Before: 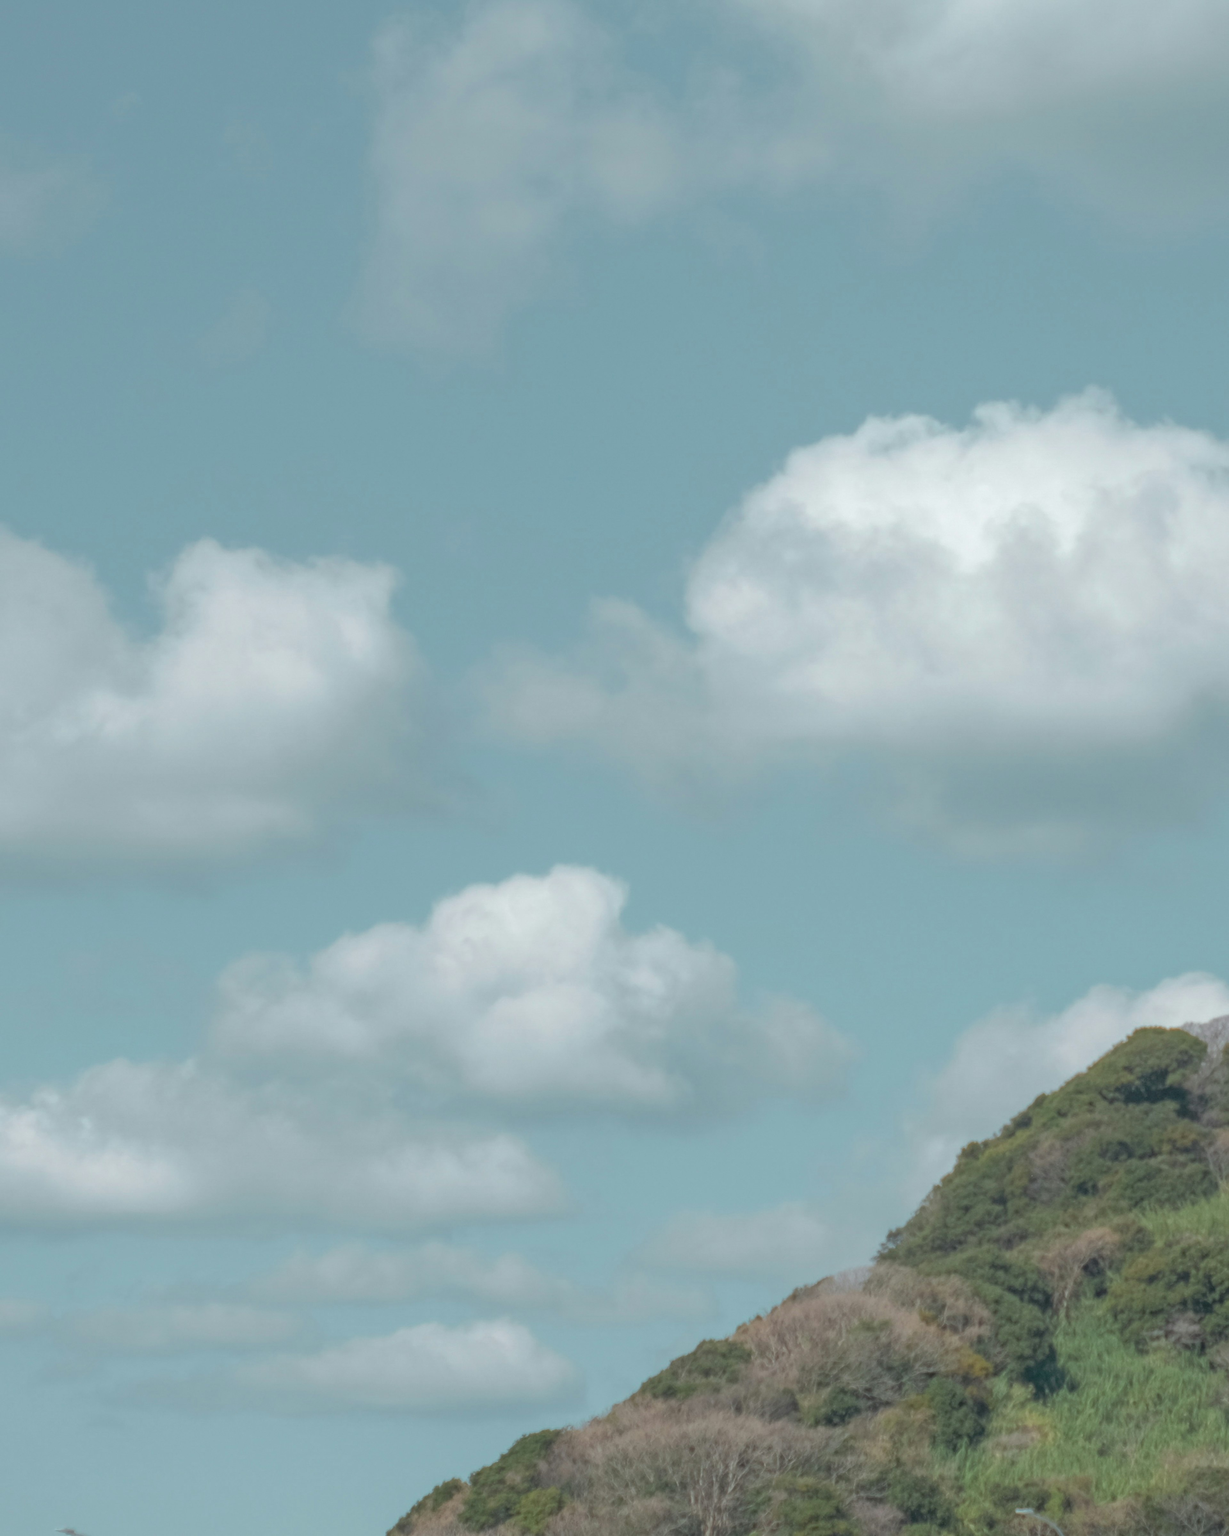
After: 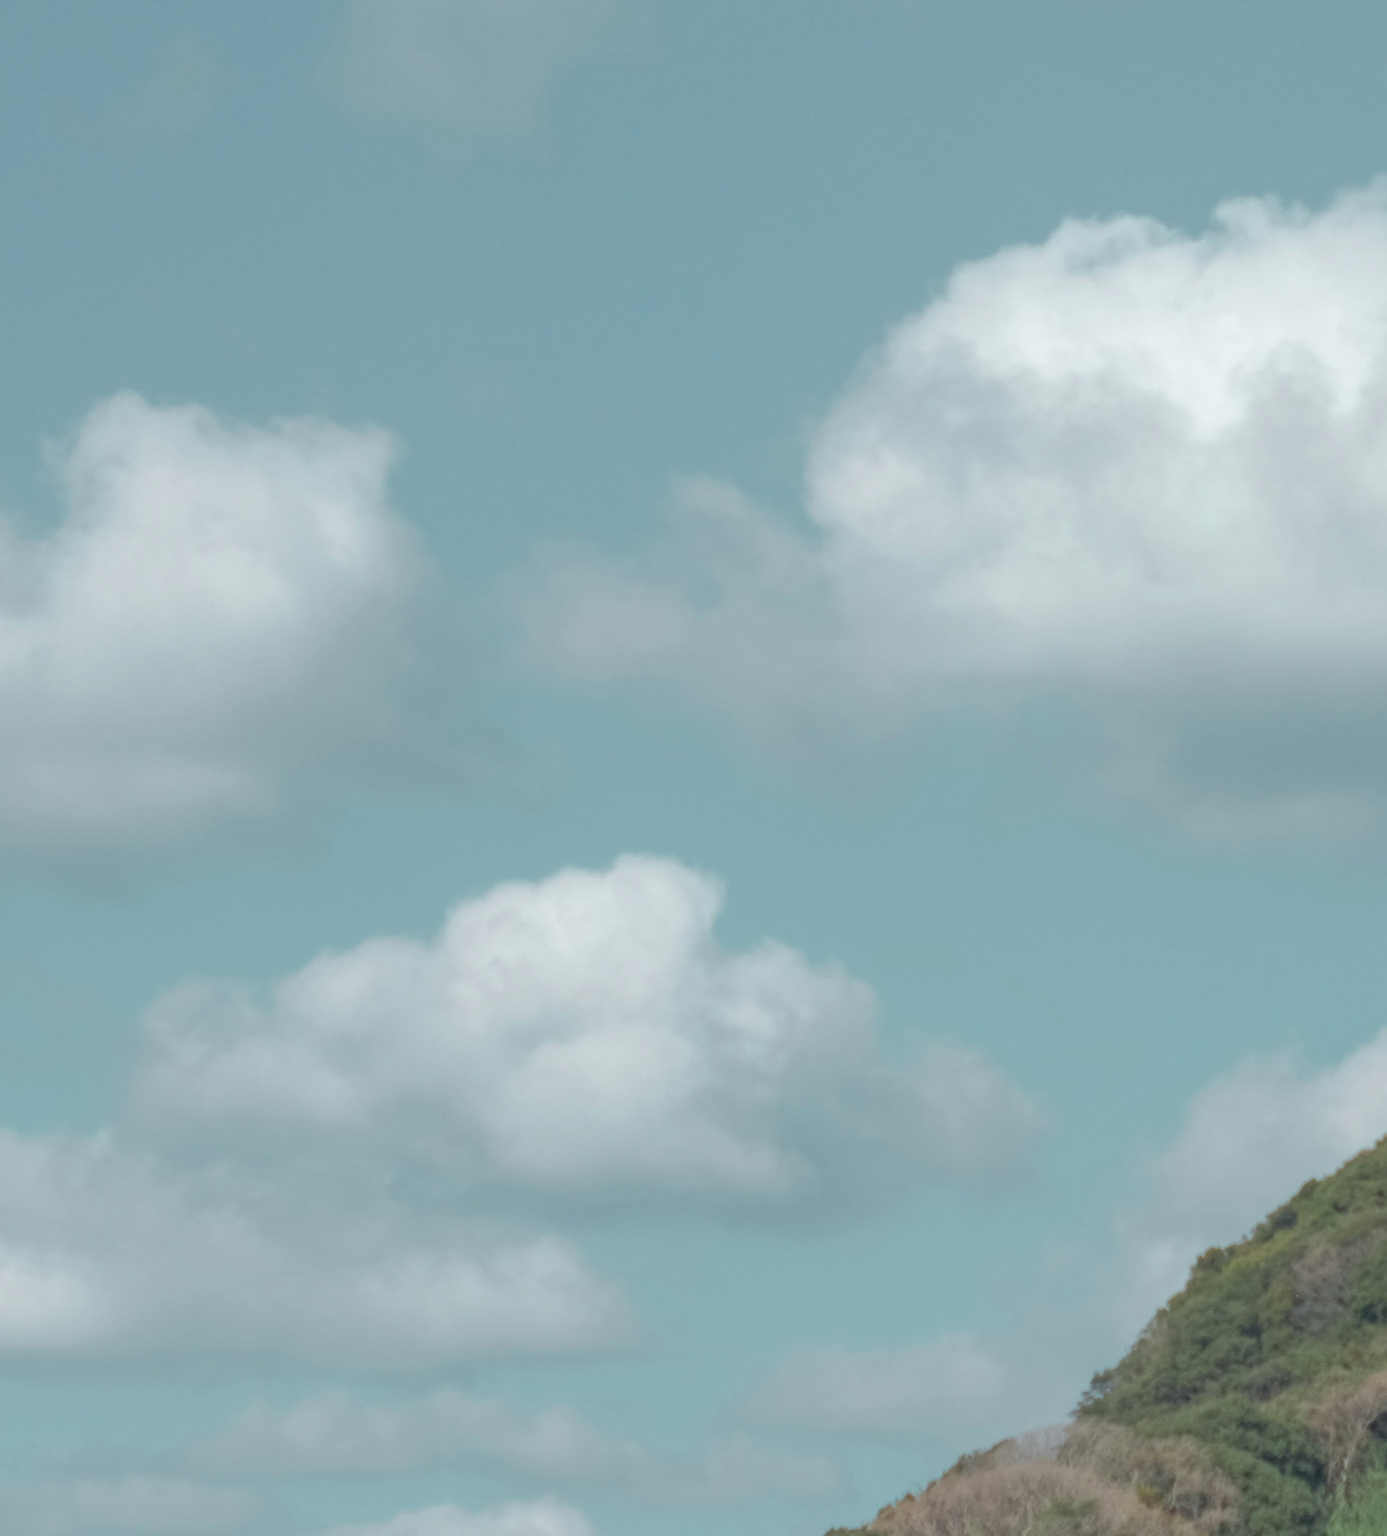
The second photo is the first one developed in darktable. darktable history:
sharpen: on, module defaults
tone equalizer: mask exposure compensation -0.508 EV
crop: left 9.603%, top 17.123%, right 10.796%, bottom 12.383%
